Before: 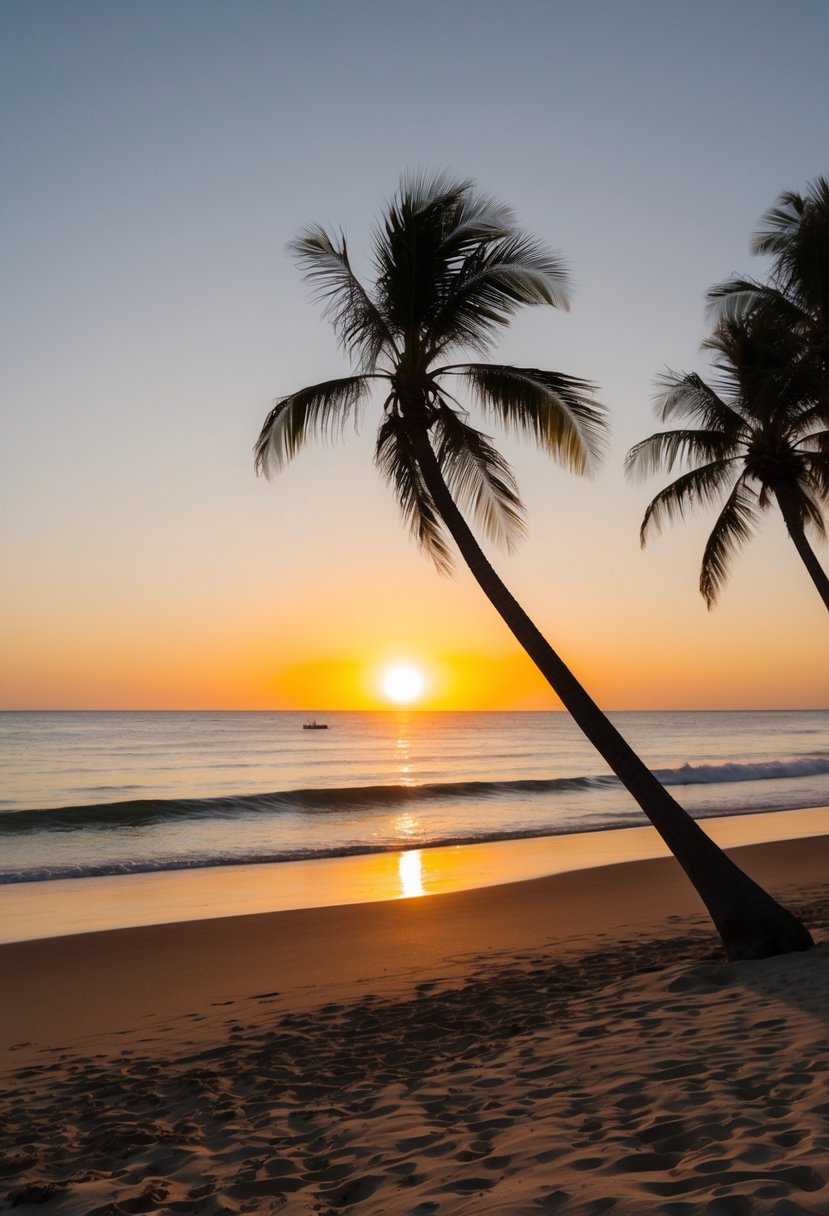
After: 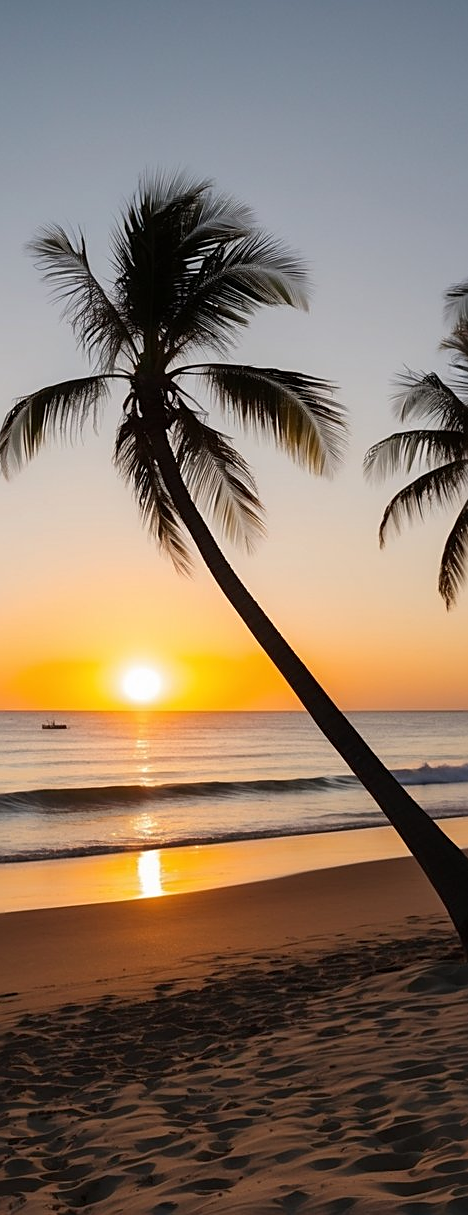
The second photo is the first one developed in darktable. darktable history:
crop: left 31.543%, top 0.022%, right 11.885%
sharpen: on, module defaults
